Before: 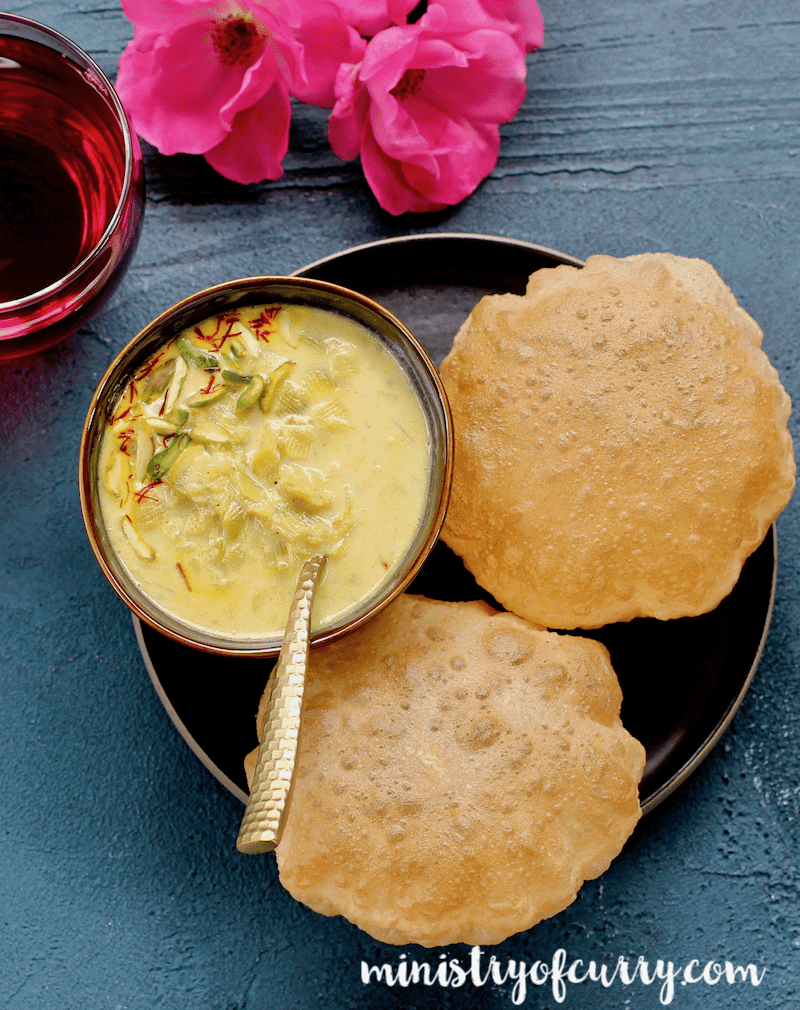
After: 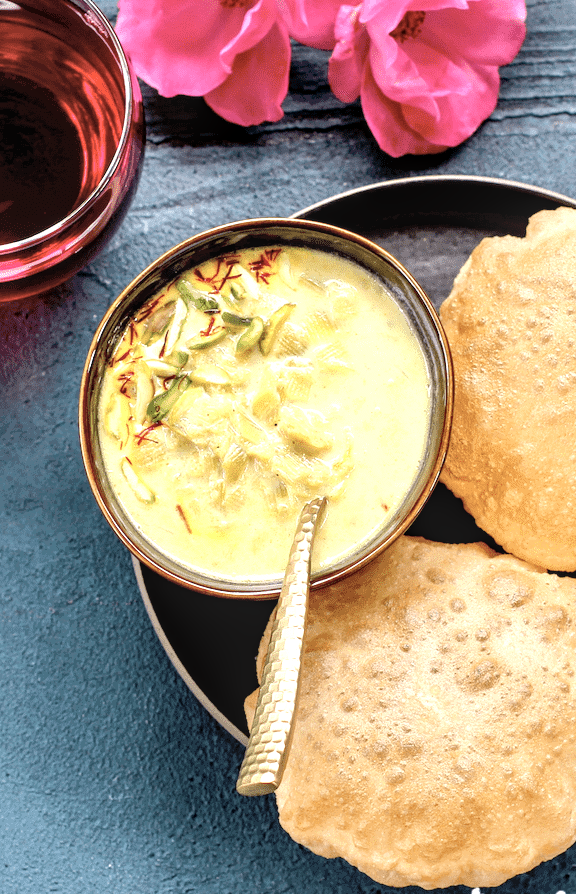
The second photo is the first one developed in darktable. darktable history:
exposure: black level correction 0, exposure 0.951 EV, compensate exposure bias true, compensate highlight preservation false
color correction: highlights b* 0.061, saturation 0.769
crop: top 5.806%, right 27.886%, bottom 5.604%
local contrast: on, module defaults
